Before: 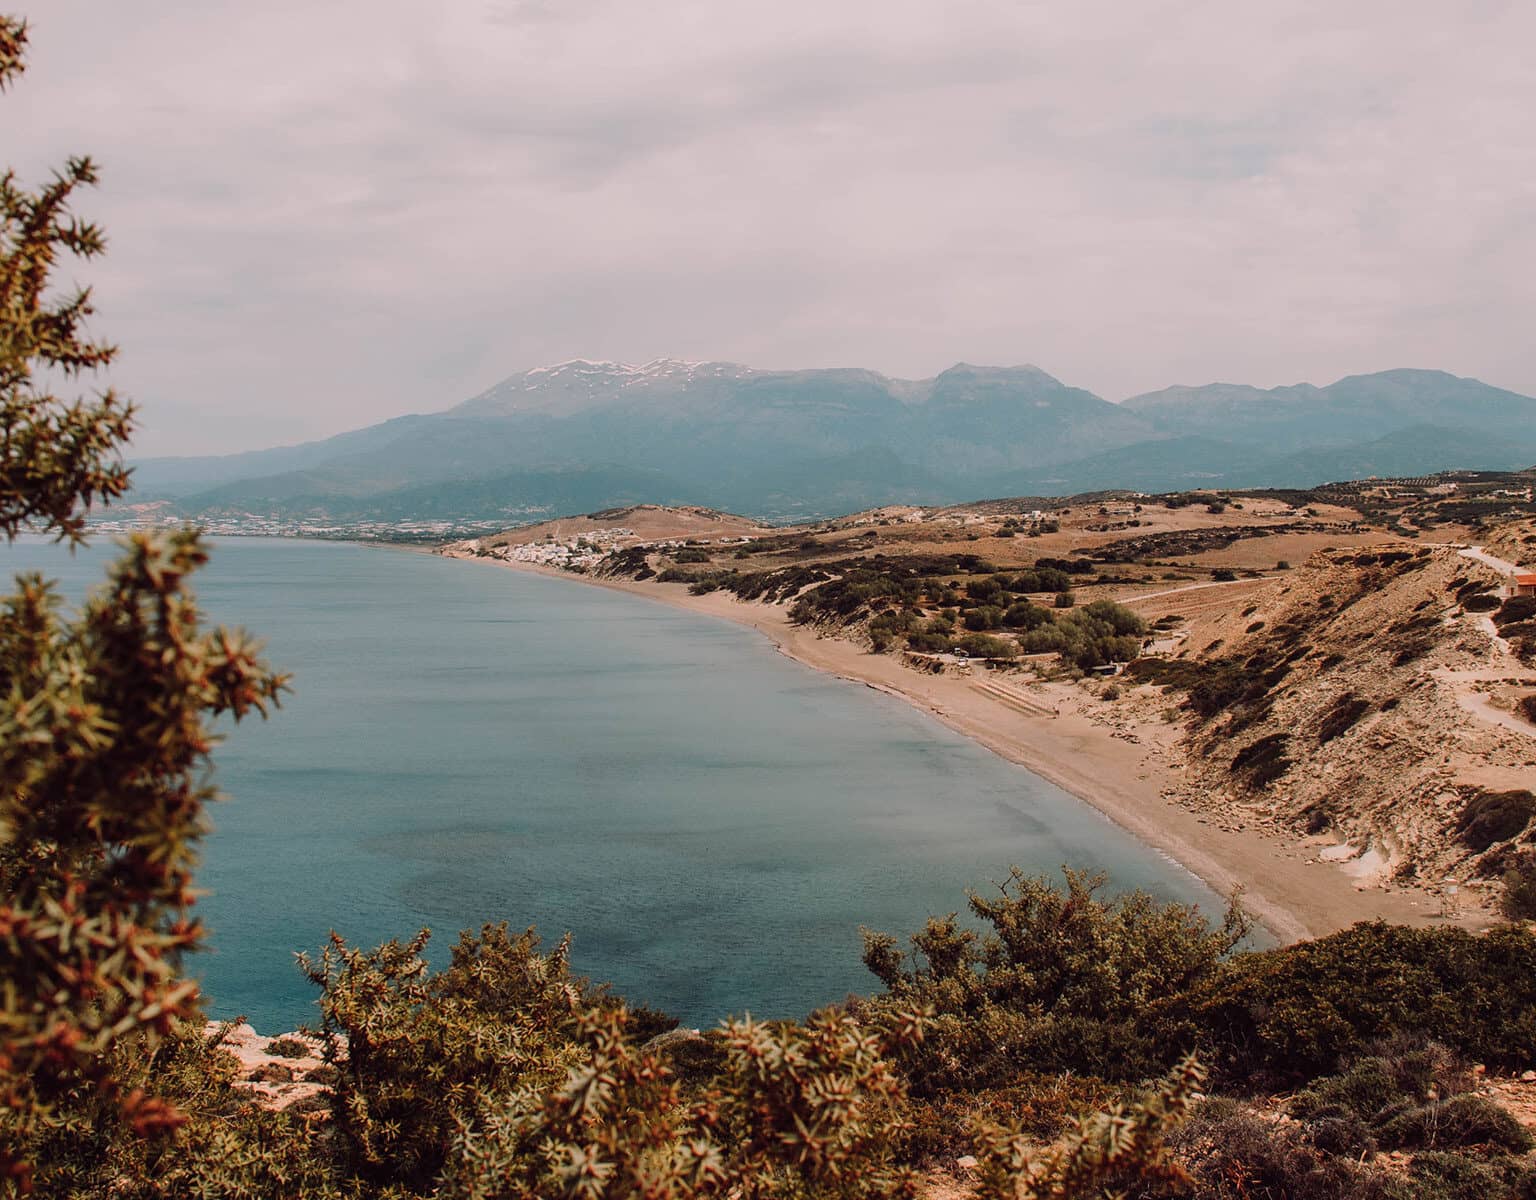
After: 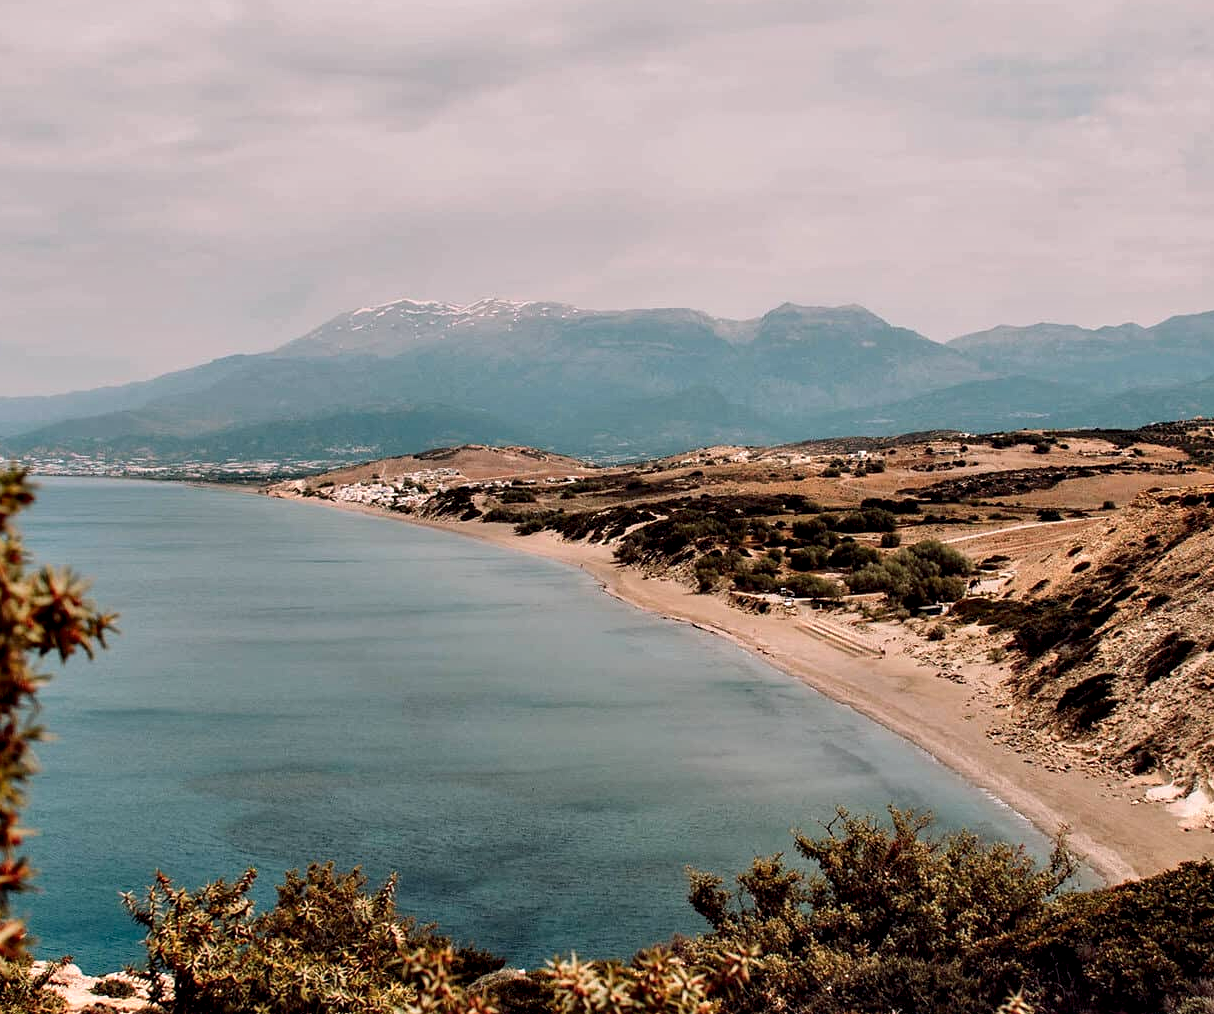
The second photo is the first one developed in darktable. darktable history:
crop: left 11.328%, top 5.057%, right 9.593%, bottom 10.437%
contrast equalizer: octaves 7, y [[0.6 ×6], [0.55 ×6], [0 ×6], [0 ×6], [0 ×6]]
